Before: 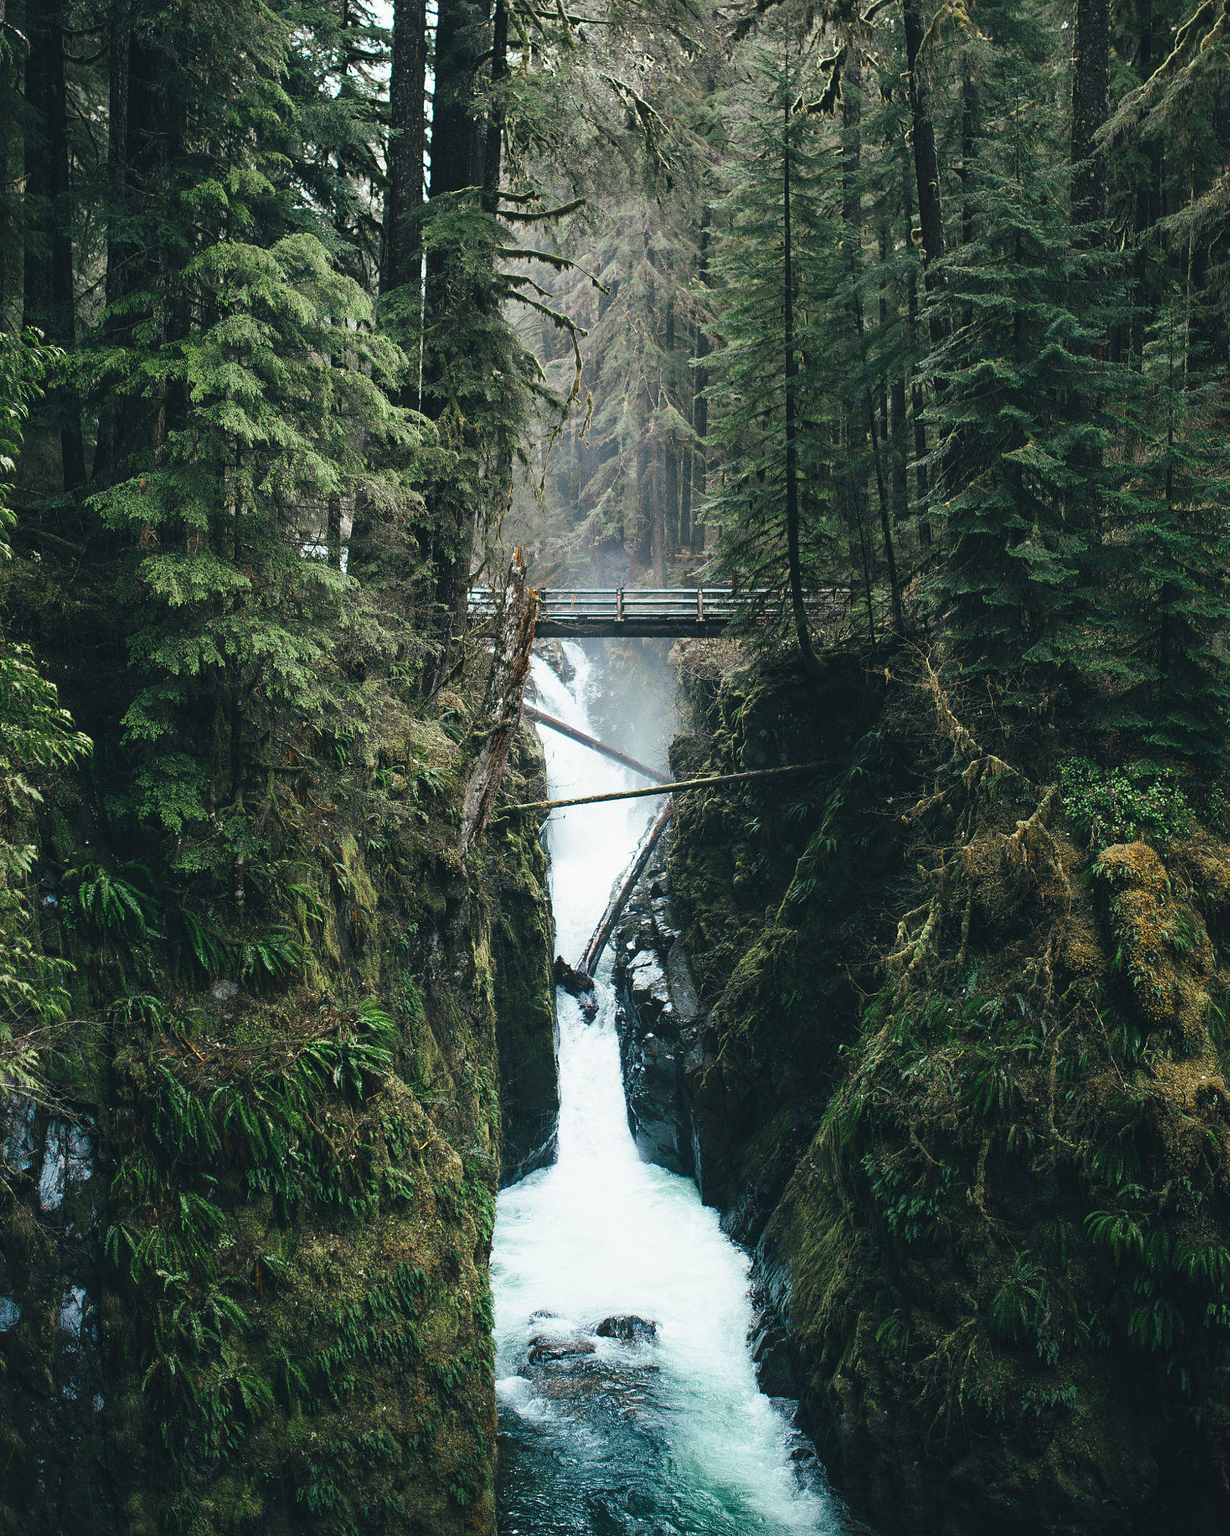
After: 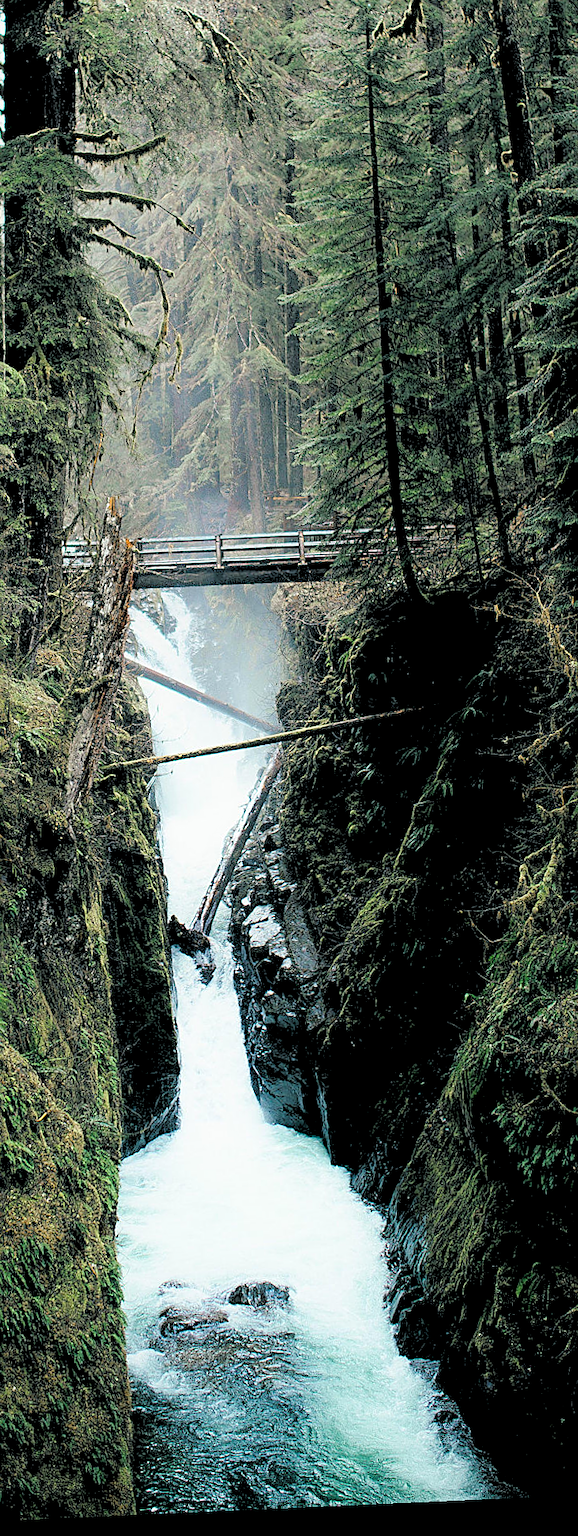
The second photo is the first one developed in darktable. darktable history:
contrast equalizer: y [[0.5, 0.488, 0.462, 0.461, 0.491, 0.5], [0.5 ×6], [0.5 ×6], [0 ×6], [0 ×6]]
rotate and perspective: rotation -2.56°, automatic cropping off
crop: left 33.452%, top 6.025%, right 23.155%
sharpen: on, module defaults
exposure: exposure 0.02 EV, compensate highlight preservation false
rgb levels: levels [[0.027, 0.429, 0.996], [0, 0.5, 1], [0, 0.5, 1]]
